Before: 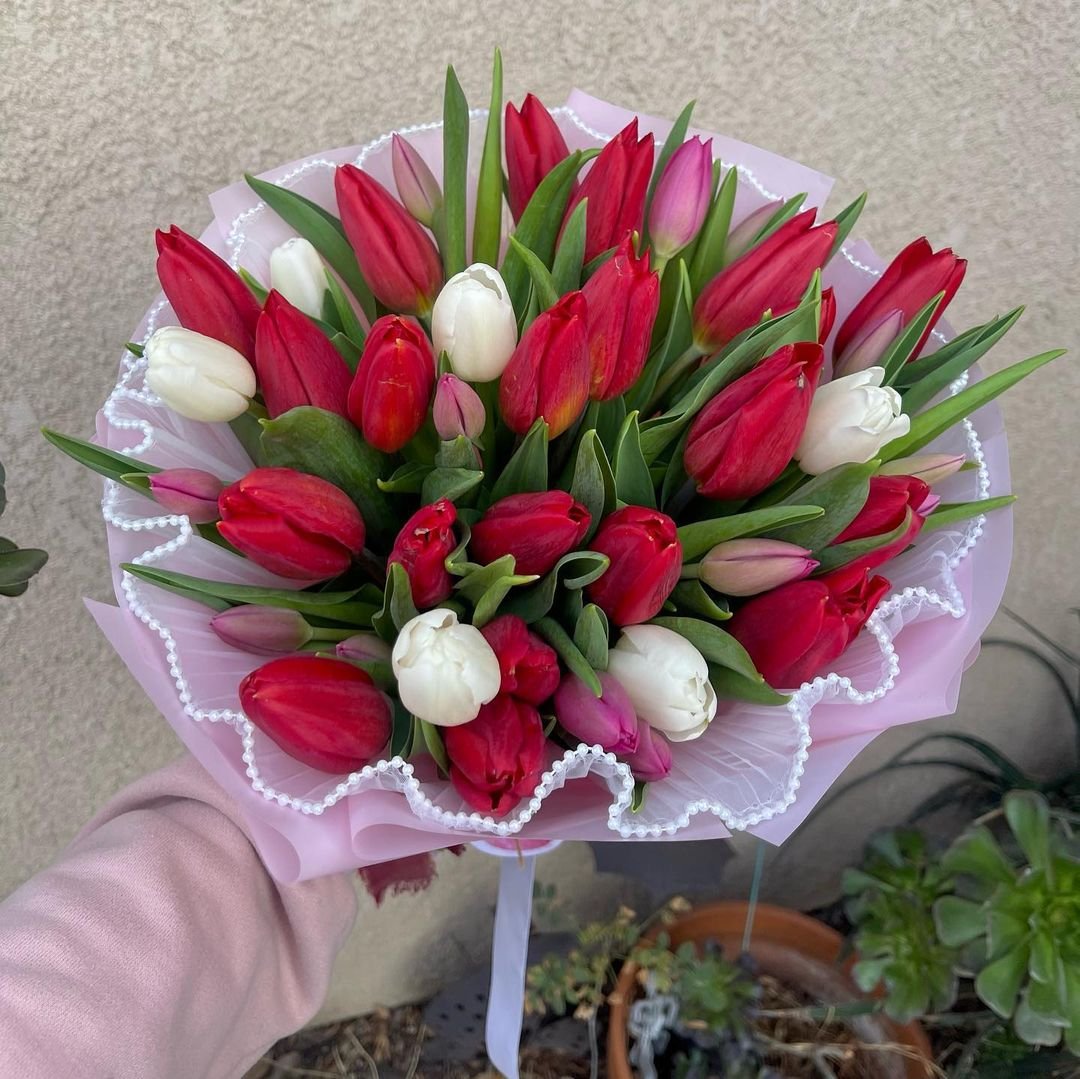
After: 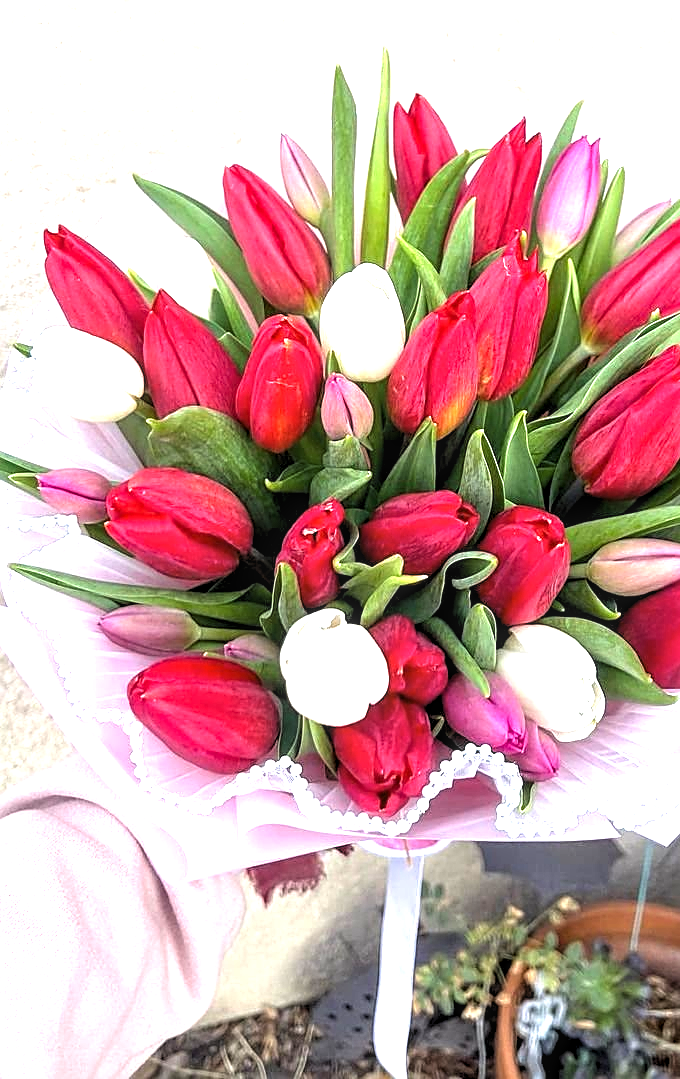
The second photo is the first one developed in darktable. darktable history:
crop: left 10.45%, right 26.5%
levels: white 99.97%, levels [0.062, 0.494, 0.925]
local contrast: on, module defaults
exposure: black level correction 0, exposure 1.451 EV, compensate highlight preservation false
sharpen: on, module defaults
